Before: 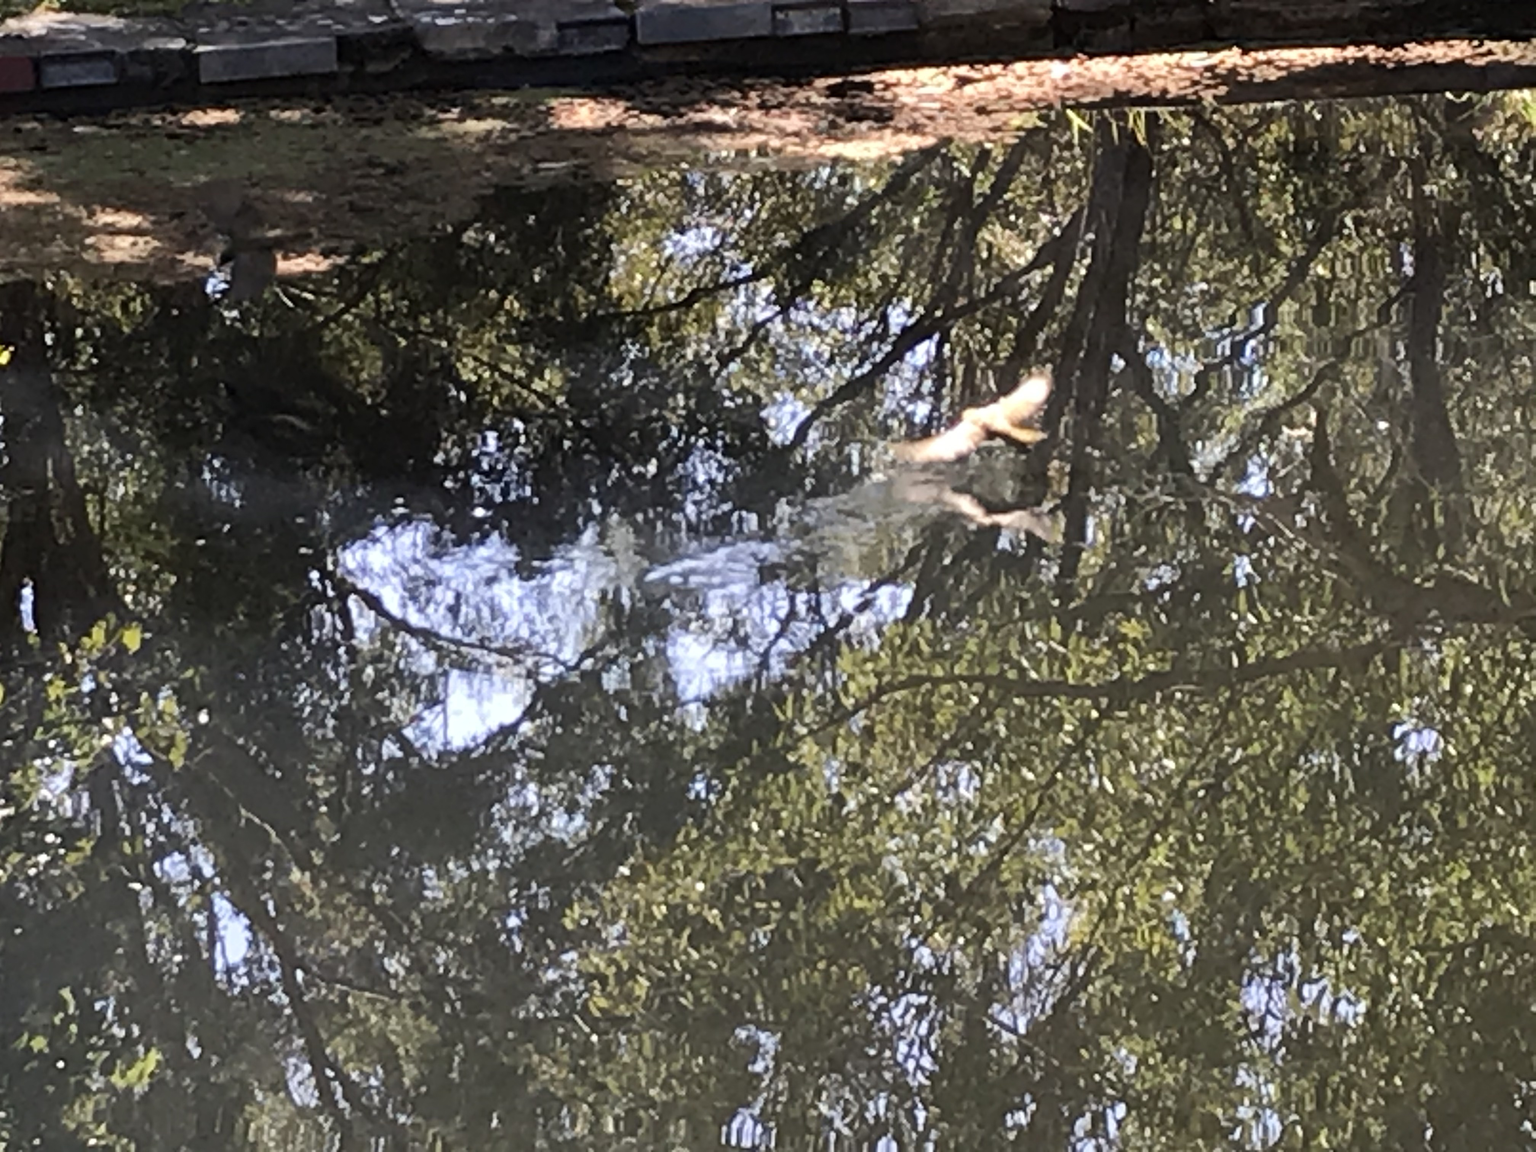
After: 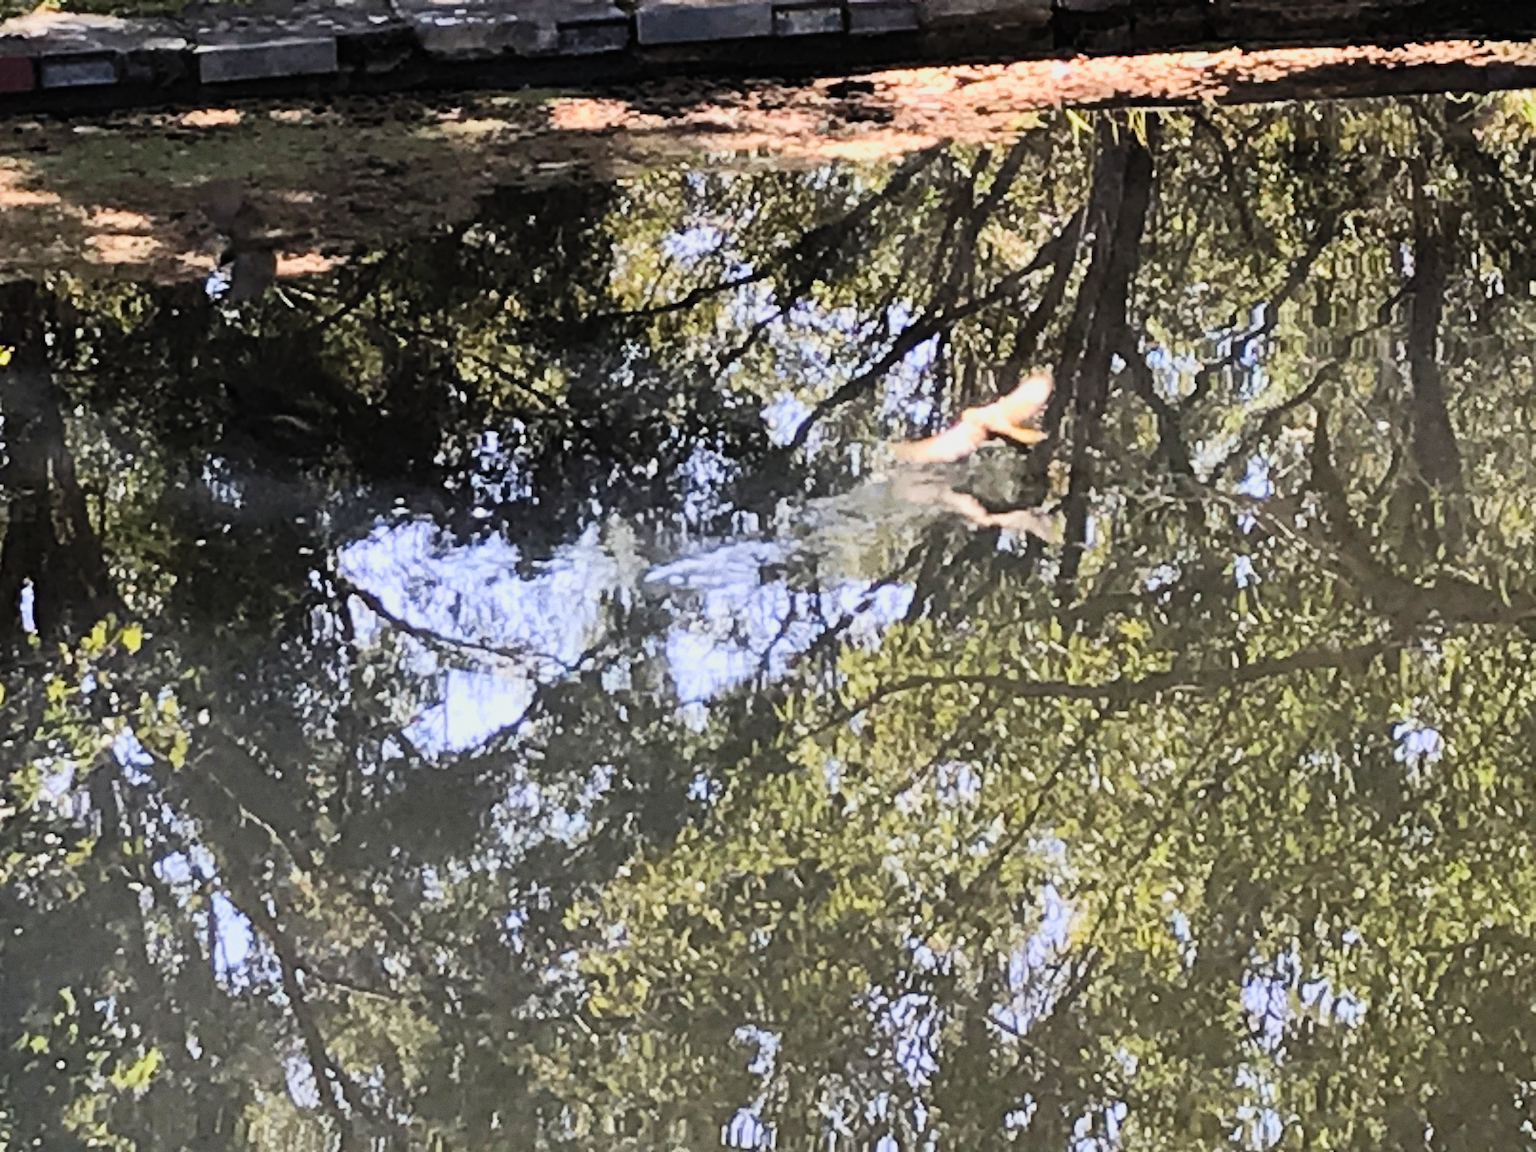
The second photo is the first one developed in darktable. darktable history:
filmic rgb: black relative exposure -7.65 EV, white relative exposure 4.56 EV, hardness 3.61
contrast brightness saturation: contrast 0.24, brightness 0.26, saturation 0.39
grain: coarseness 0.09 ISO
